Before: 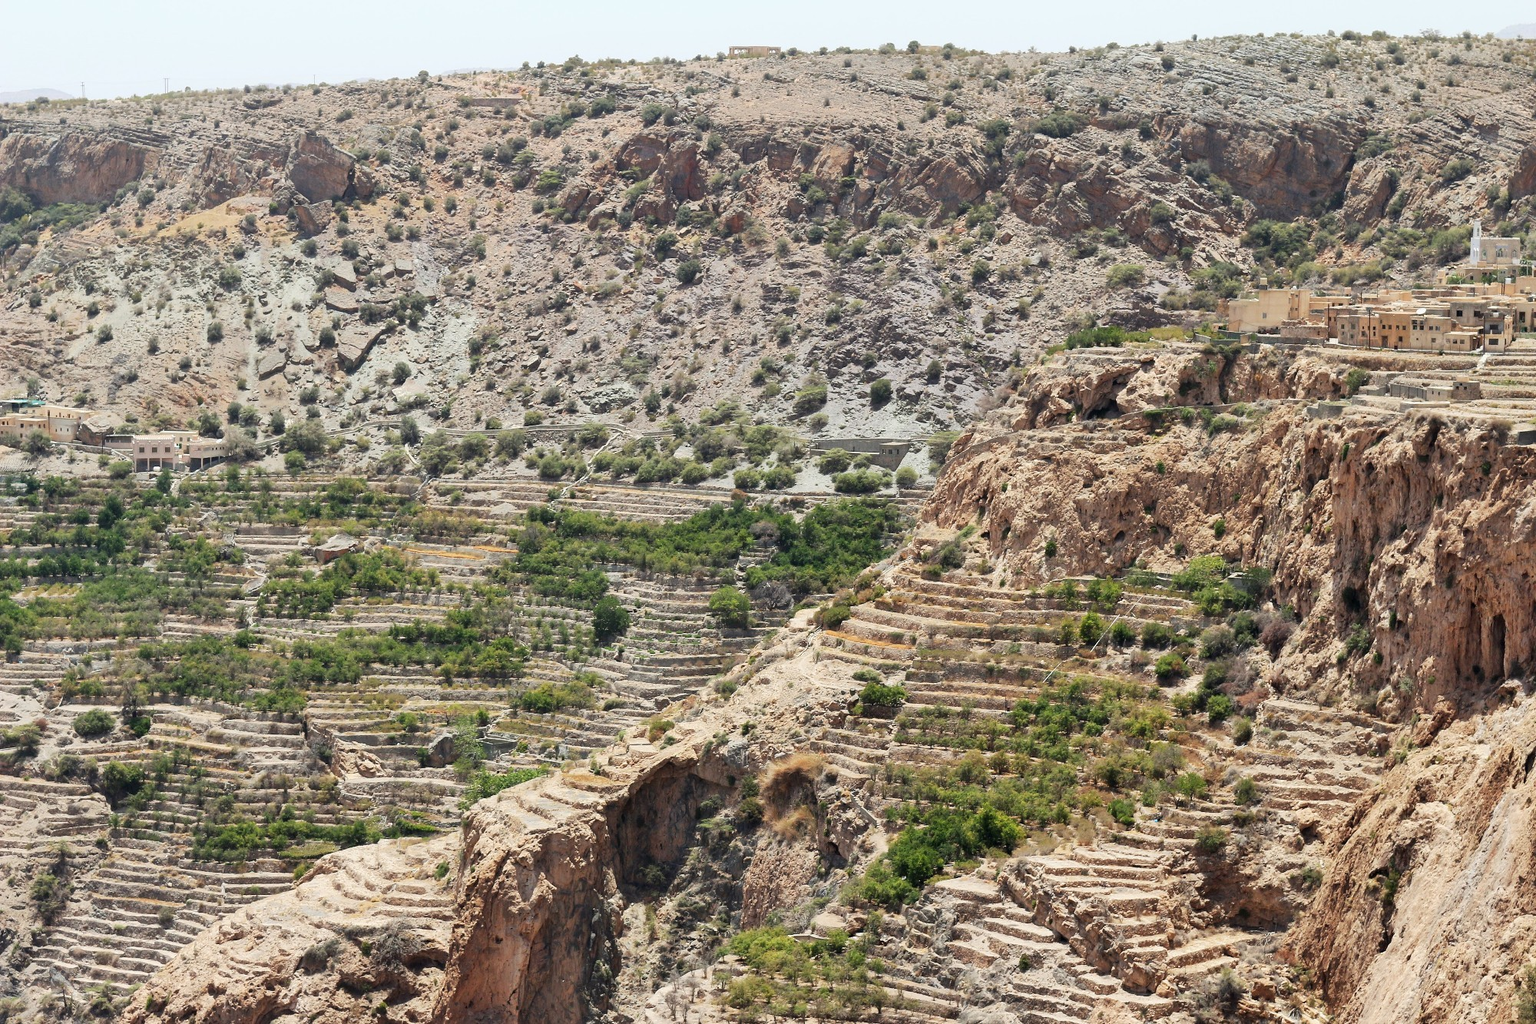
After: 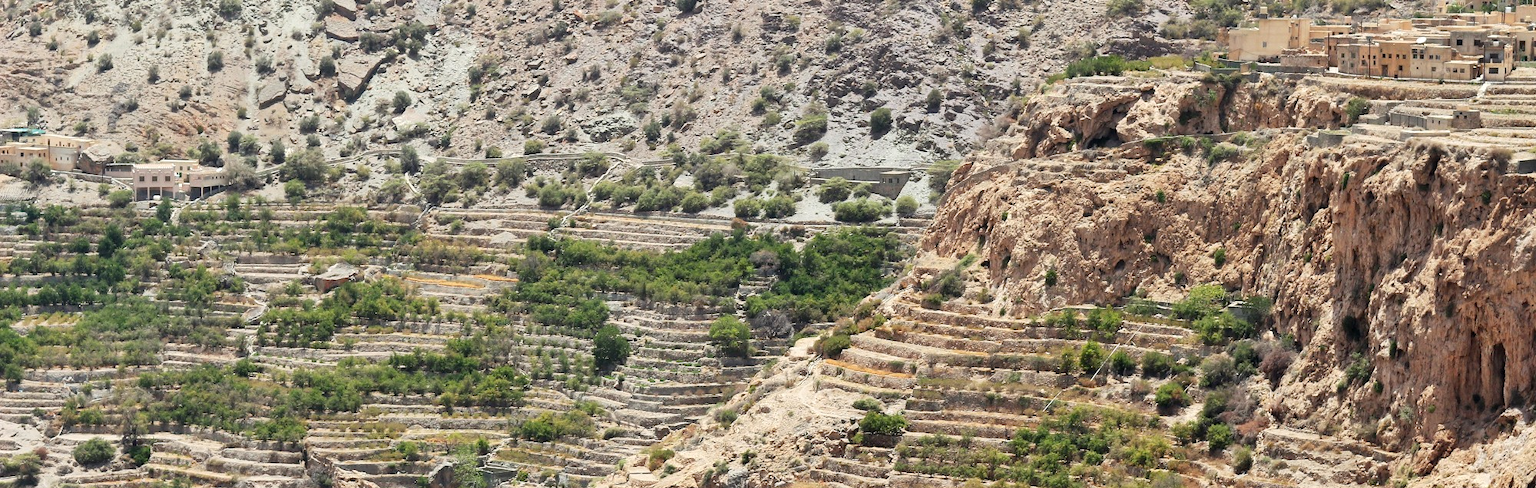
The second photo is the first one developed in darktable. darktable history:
crop and rotate: top 26.518%, bottom 25.7%
exposure: exposure 0.127 EV, compensate exposure bias true, compensate highlight preservation false
